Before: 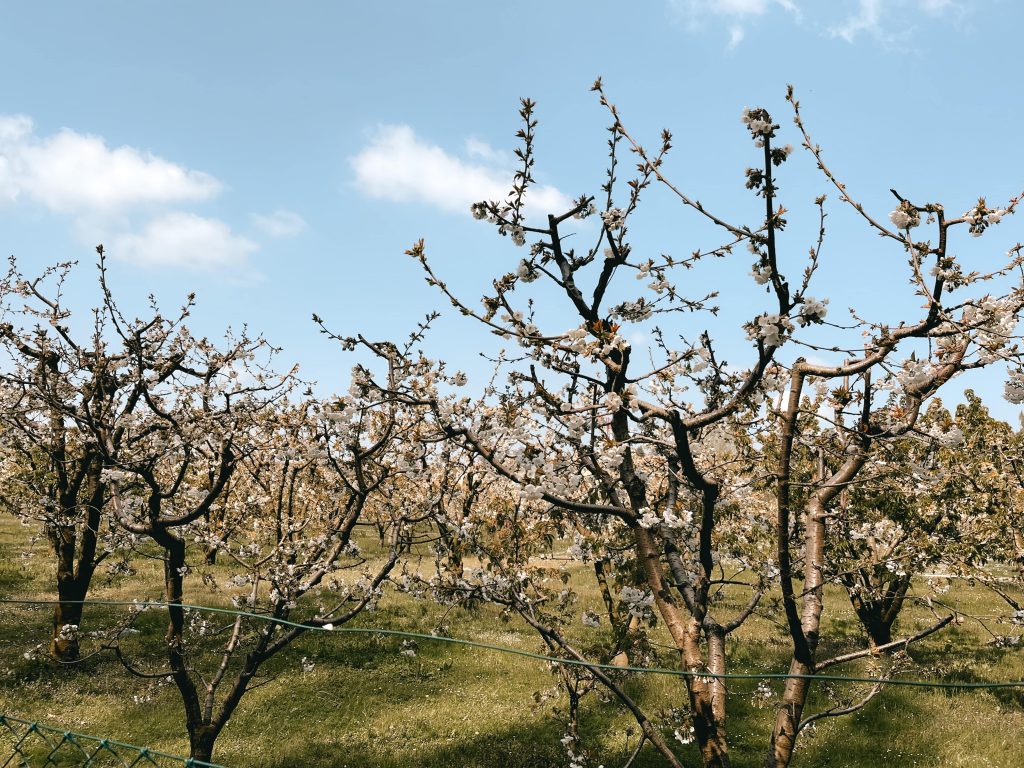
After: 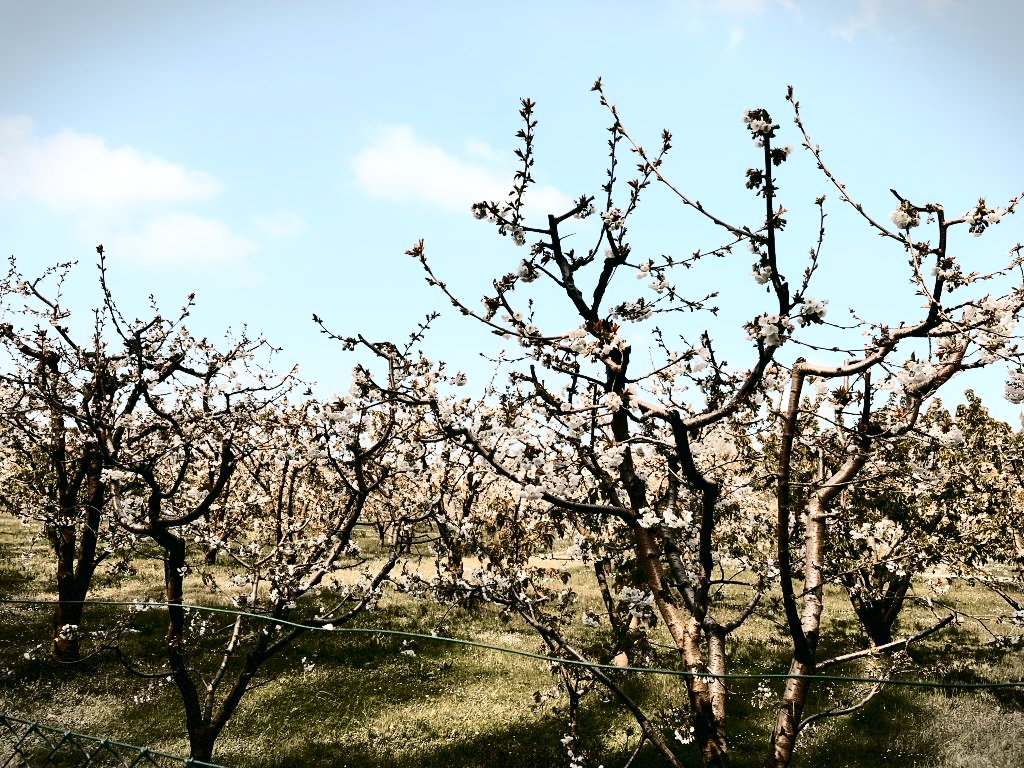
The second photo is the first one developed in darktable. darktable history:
vignetting: fall-off start 100%, brightness -0.406, saturation -0.3, width/height ratio 1.324, dithering 8-bit output, unbound false
contrast brightness saturation: contrast 0.5, saturation -0.1
